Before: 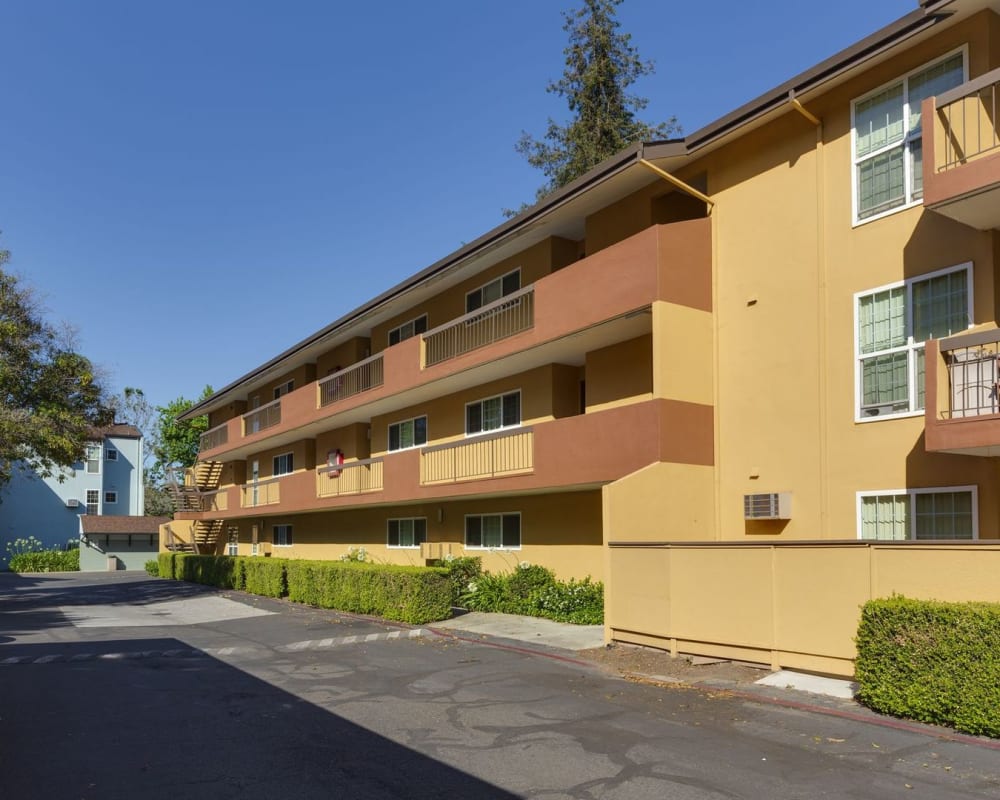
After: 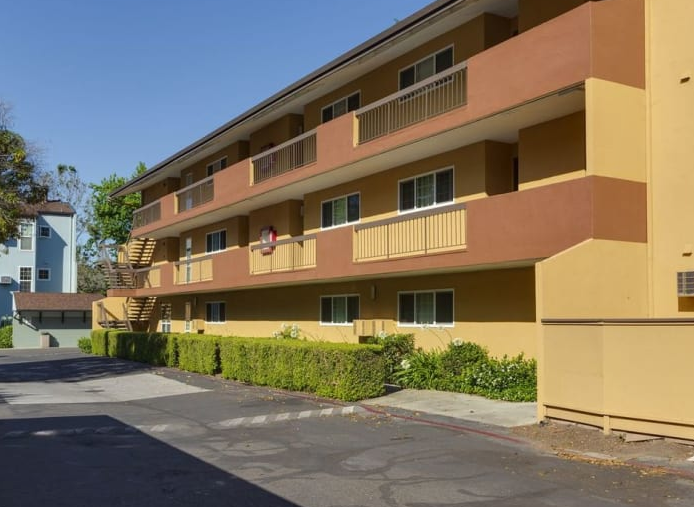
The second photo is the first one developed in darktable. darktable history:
shadows and highlights: shadows 20.56, highlights -20.34, soften with gaussian
crop: left 6.743%, top 27.88%, right 23.842%, bottom 8.652%
sharpen: radius 2.9, amount 0.881, threshold 47.386
